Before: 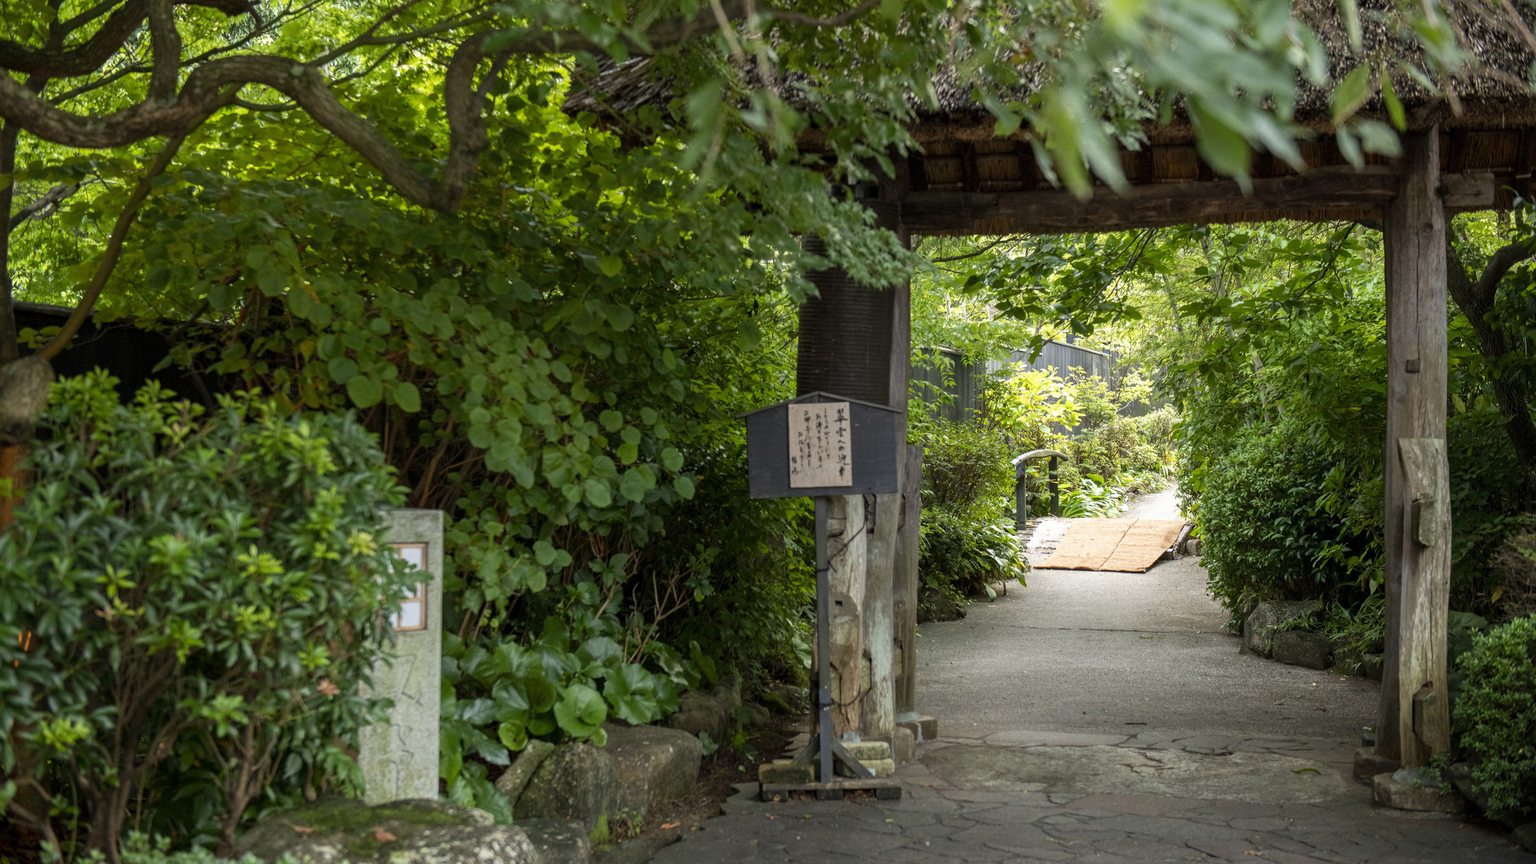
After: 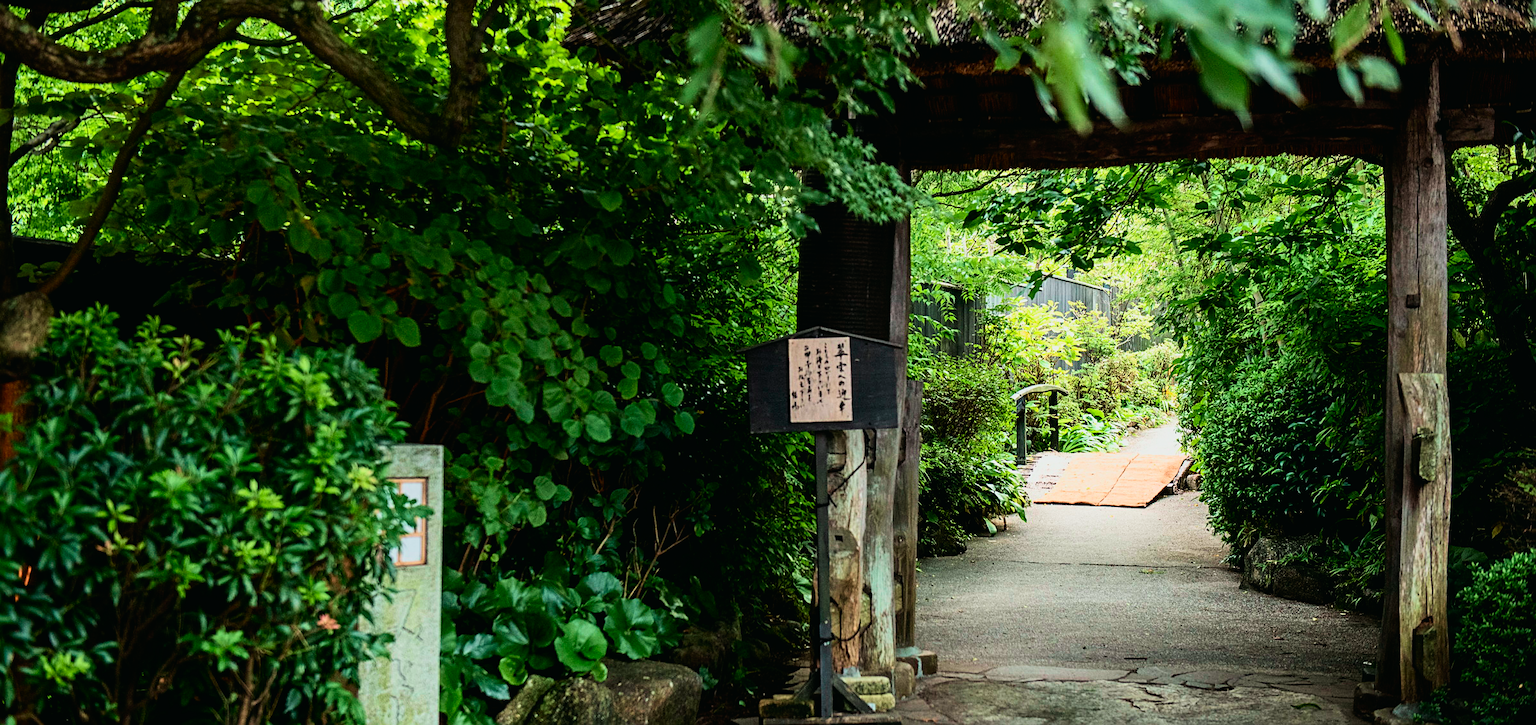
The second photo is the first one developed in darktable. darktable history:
filmic rgb: black relative exposure -8.02 EV, white relative exposure 4.01 EV, hardness 4.15, contrast 1.369
crop: top 7.59%, bottom 7.806%
exposure: compensate exposure bias true, compensate highlight preservation false
sharpen: on, module defaults
tone equalizer: -8 EV -0.001 EV, -7 EV 0.004 EV, -6 EV -0.04 EV, -5 EV 0.02 EV, -4 EV -0.013 EV, -3 EV 0.038 EV, -2 EV -0.075 EV, -1 EV -0.314 EV, +0 EV -0.569 EV, edges refinement/feathering 500, mask exposure compensation -1.57 EV, preserve details no
velvia: on, module defaults
tone curve: curves: ch0 [(0, 0.01) (0.037, 0.032) (0.131, 0.108) (0.275, 0.258) (0.483, 0.512) (0.61, 0.661) (0.696, 0.76) (0.792, 0.867) (0.911, 0.955) (0.997, 0.995)]; ch1 [(0, 0) (0.308, 0.268) (0.425, 0.383) (0.503, 0.502) (0.529, 0.543) (0.706, 0.754) (0.869, 0.907) (1, 1)]; ch2 [(0, 0) (0.228, 0.196) (0.336, 0.315) (0.399, 0.403) (0.485, 0.487) (0.502, 0.502) (0.525, 0.523) (0.545, 0.552) (0.587, 0.61) (0.636, 0.654) (0.711, 0.729) (0.855, 0.87) (0.998, 0.977)], color space Lab, independent channels, preserve colors none
